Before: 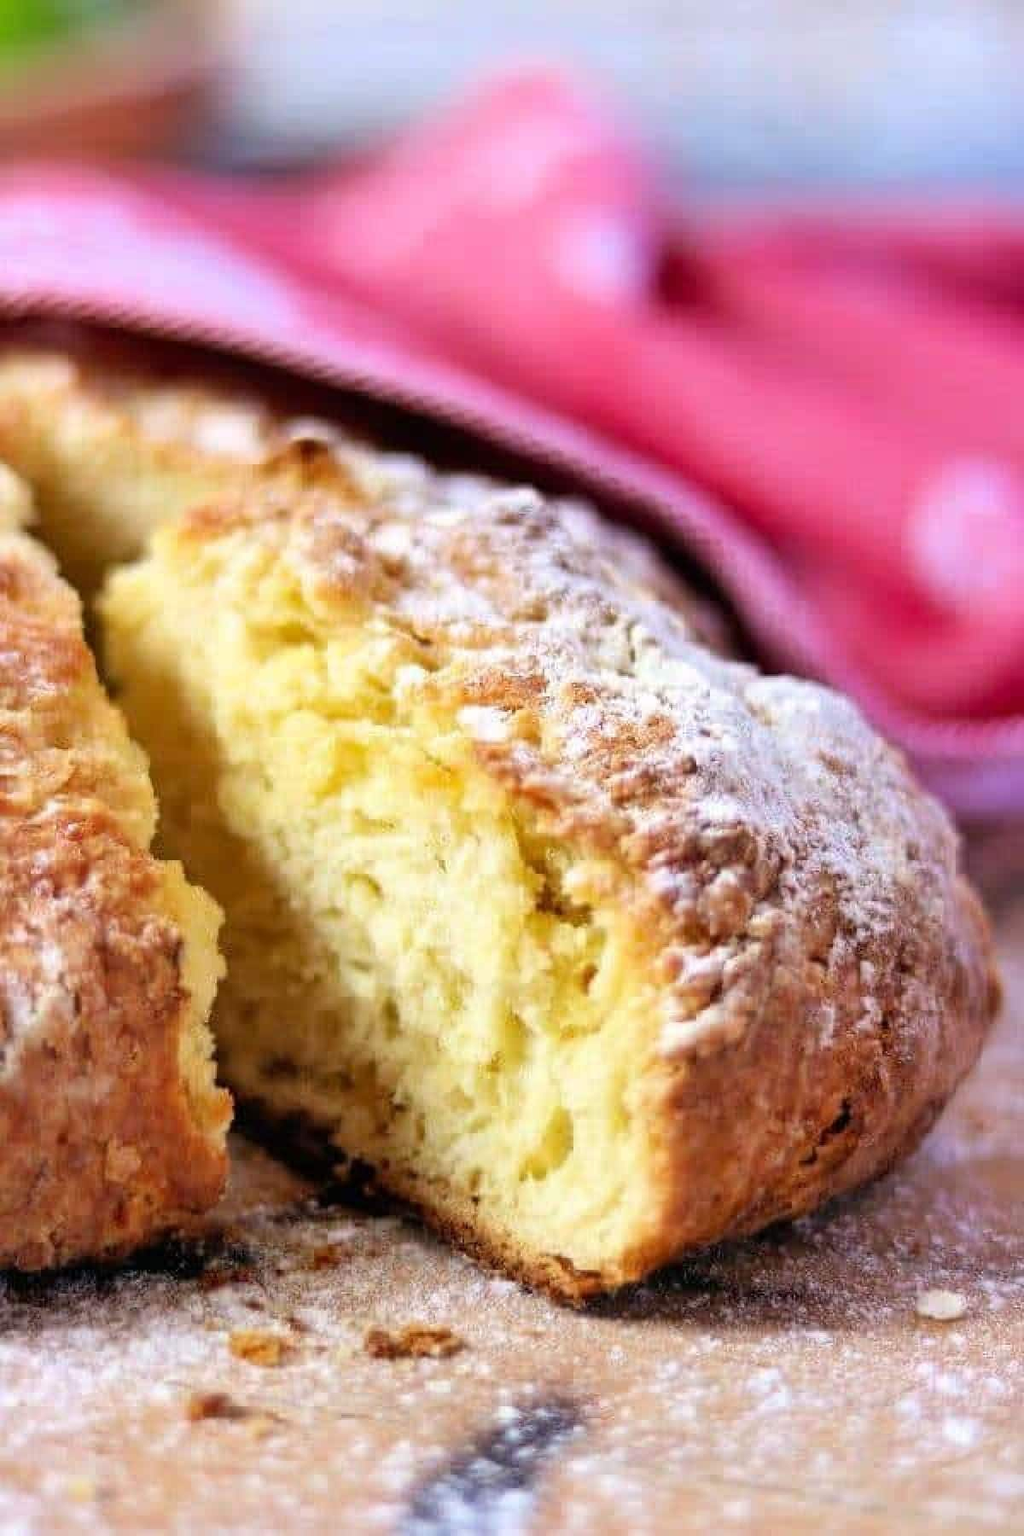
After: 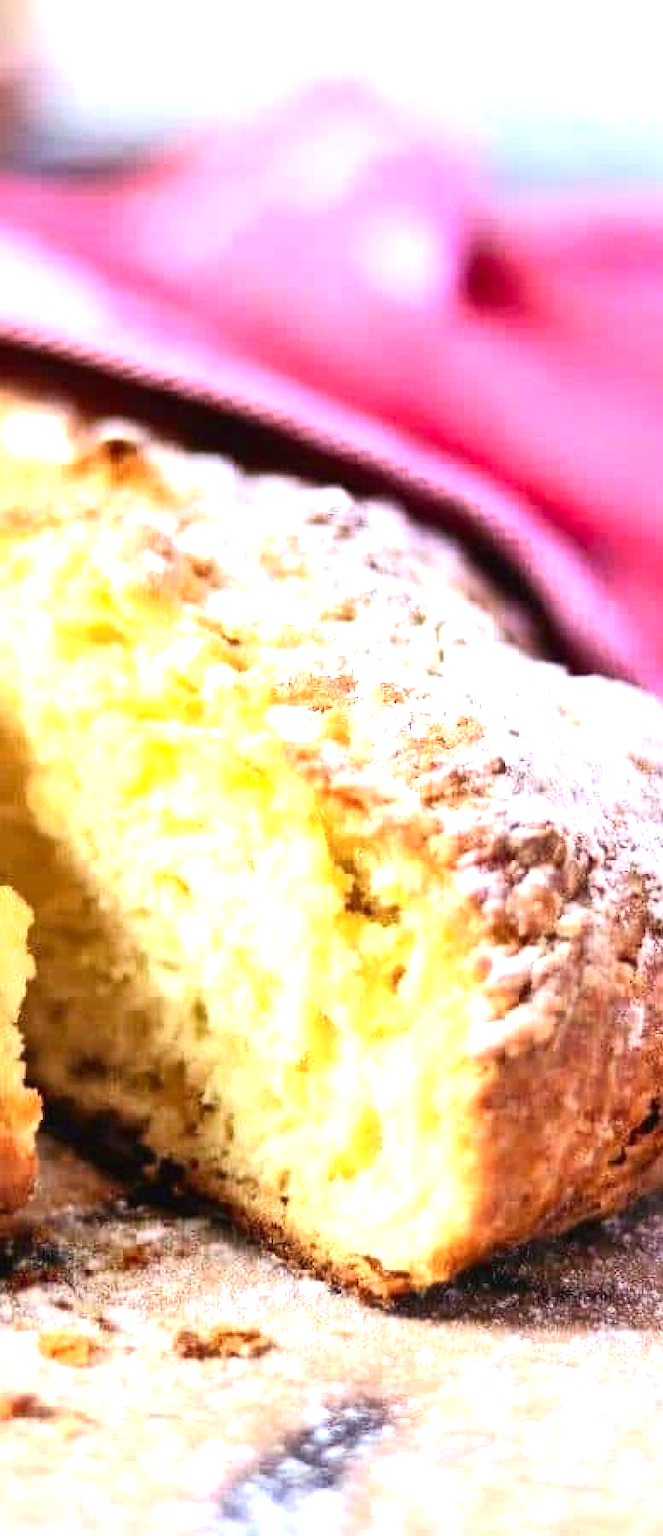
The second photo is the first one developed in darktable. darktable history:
crop and rotate: left 18.678%, right 16.449%
exposure: black level correction -0.001, exposure 1.111 EV, compensate exposure bias true, compensate highlight preservation false
tone curve: curves: ch0 [(0.016, 0.011) (0.204, 0.146) (0.515, 0.476) (0.78, 0.795) (1, 0.981)], color space Lab, independent channels, preserve colors none
